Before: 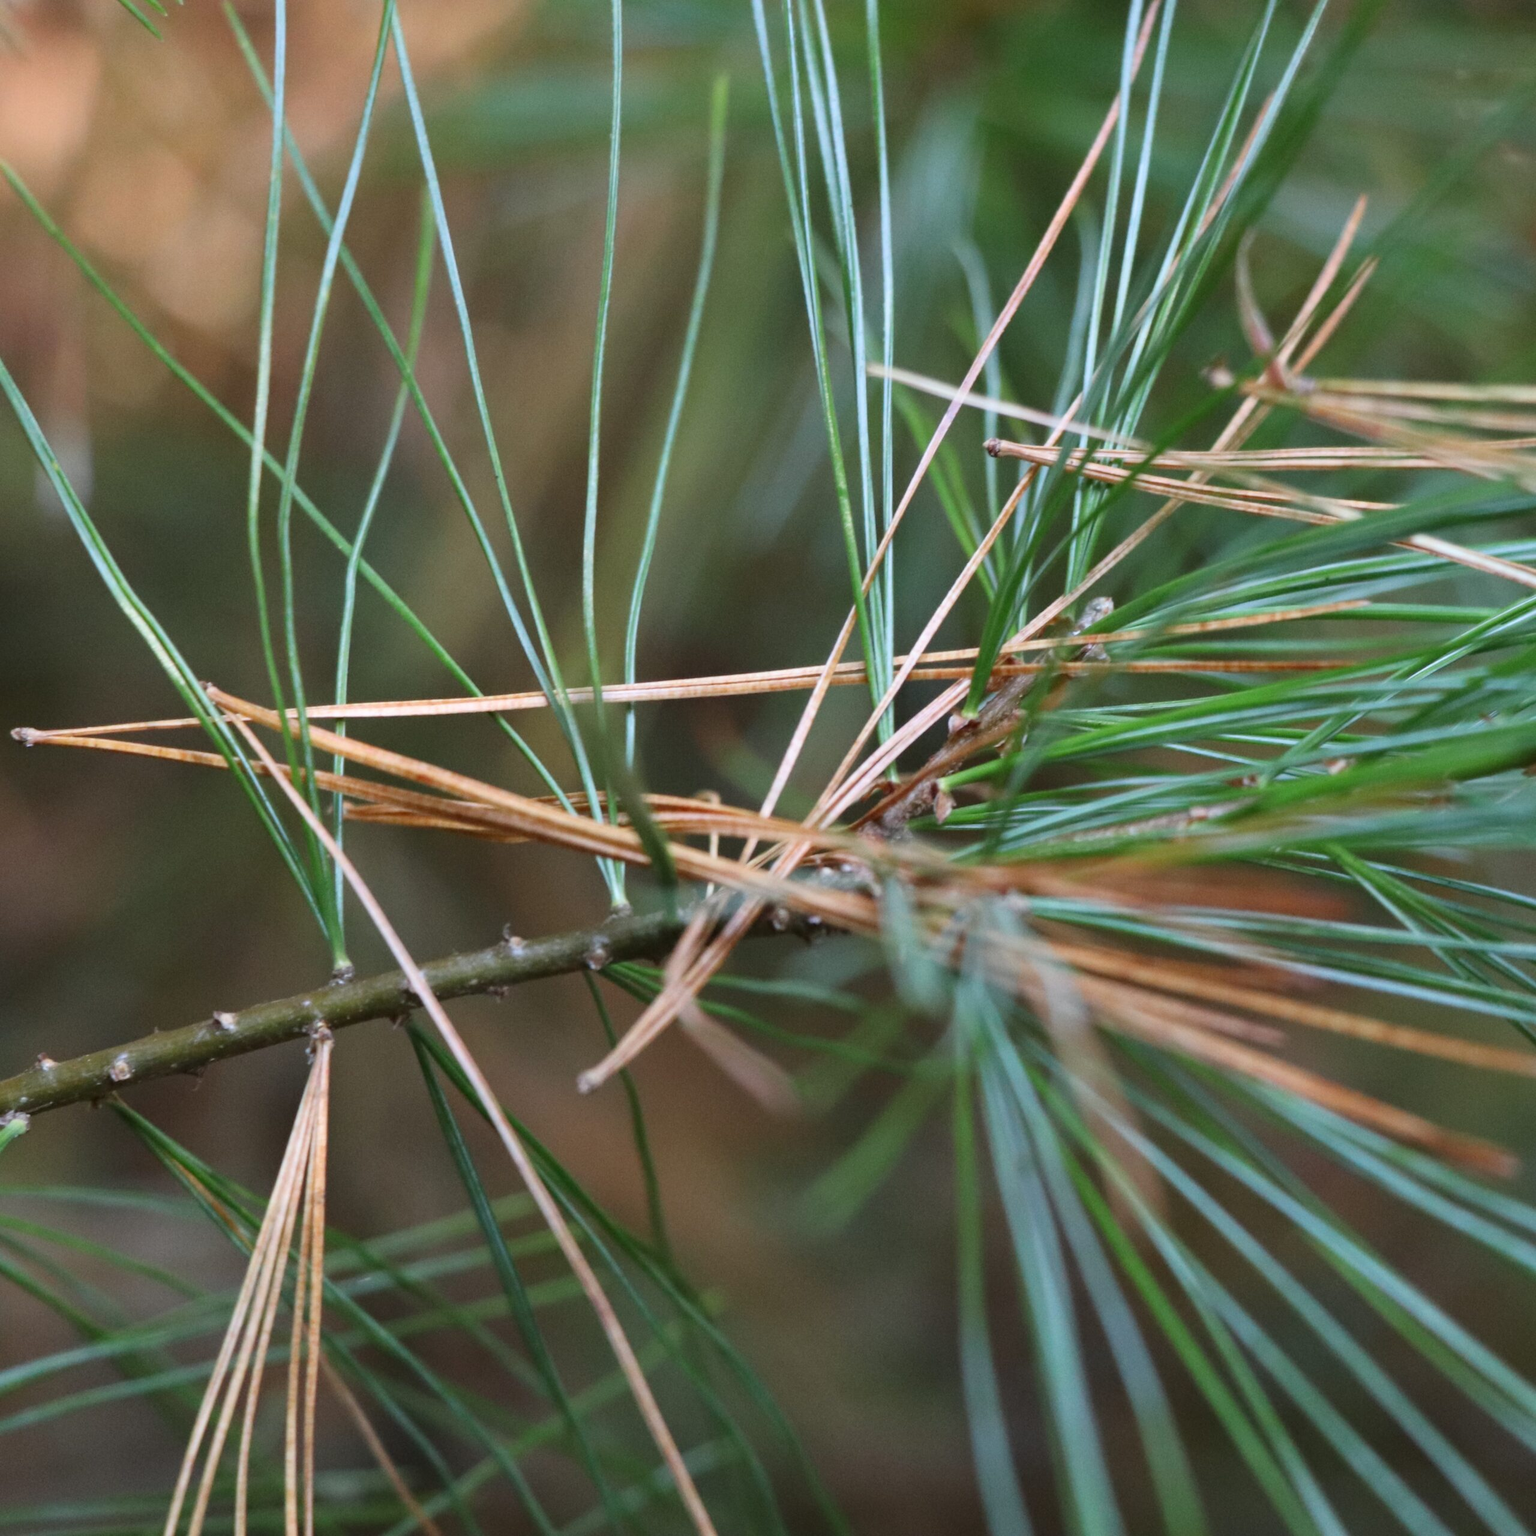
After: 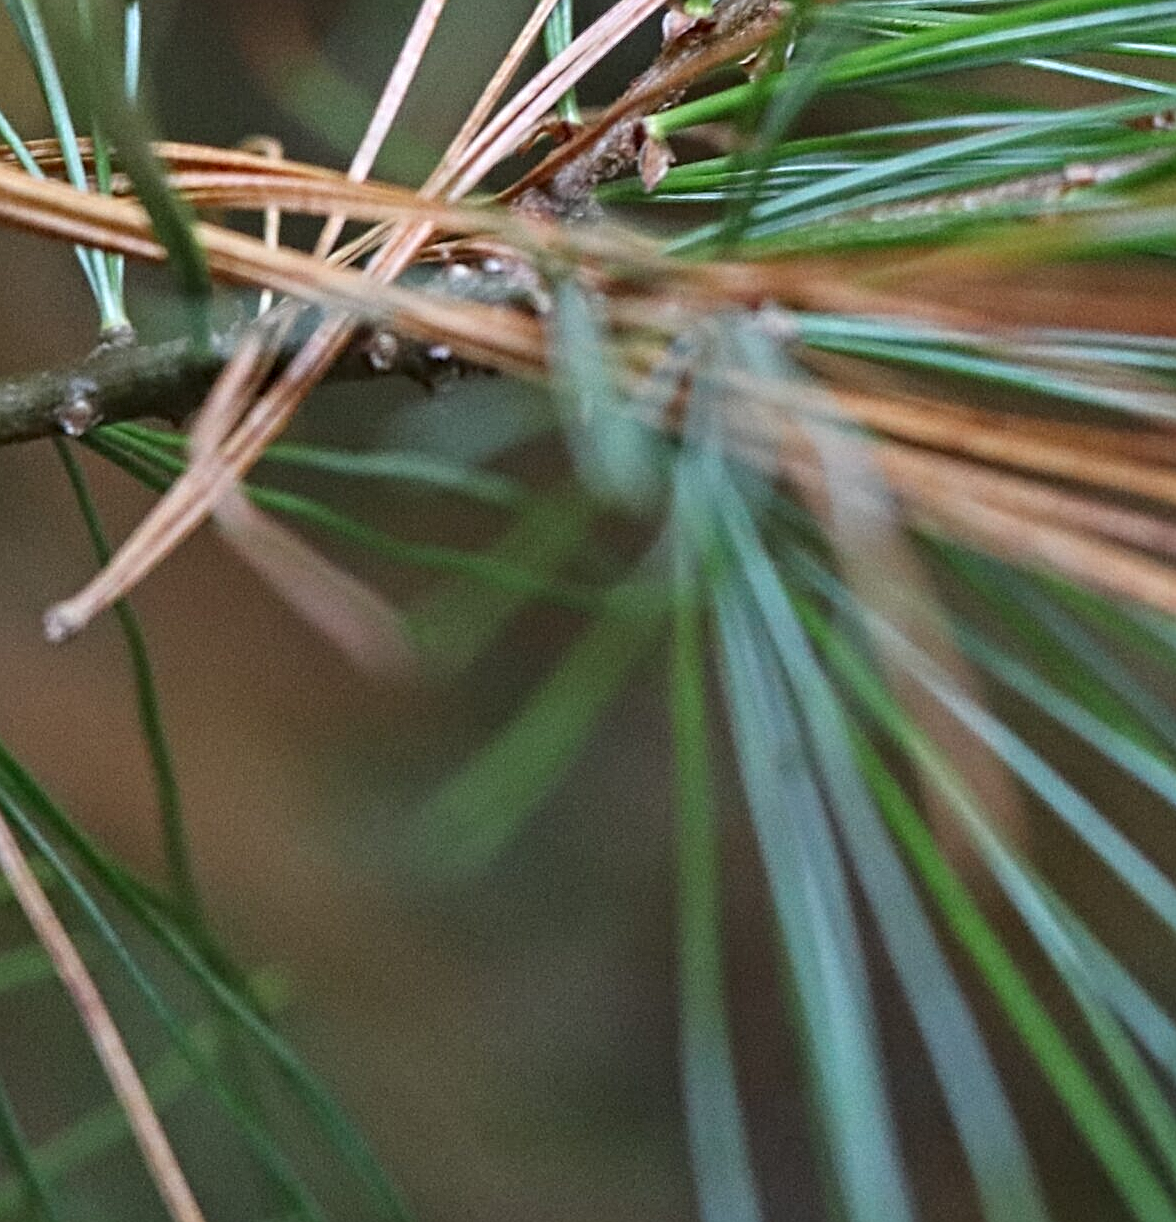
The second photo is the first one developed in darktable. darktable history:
sharpen: on, module defaults
crop: left 35.874%, top 46.149%, right 18.181%, bottom 6.11%
contrast equalizer: y [[0.406, 0.494, 0.589, 0.753, 0.877, 0.999], [0.5 ×6], [0.5 ×6], [0 ×6], [0 ×6]], mix 0.336
